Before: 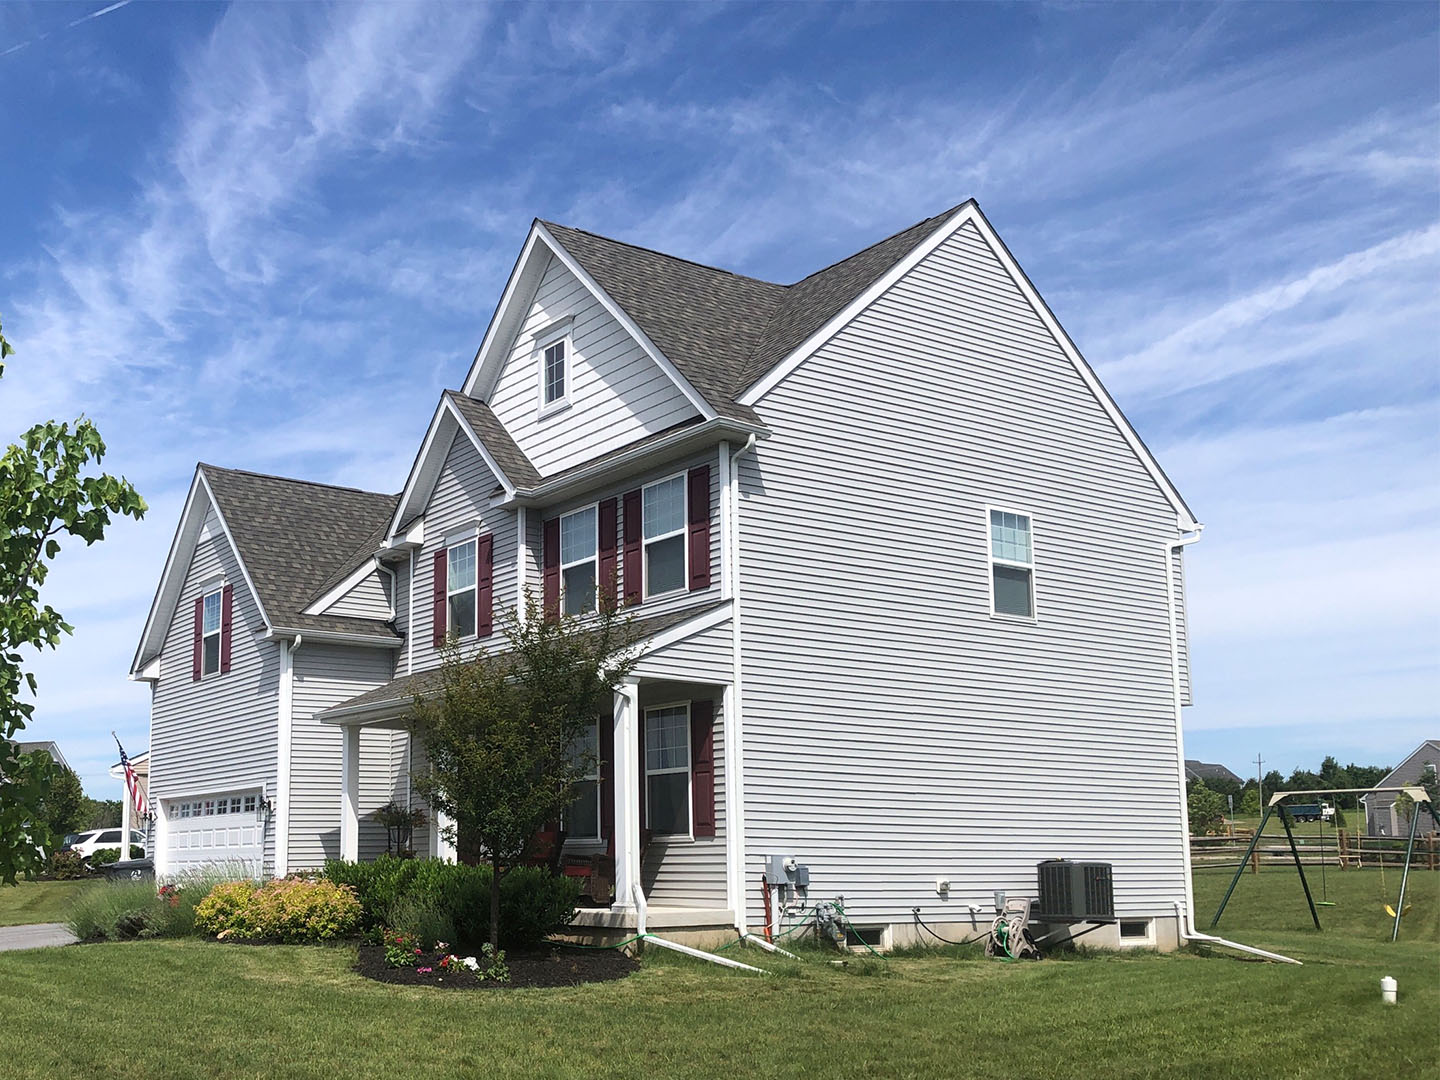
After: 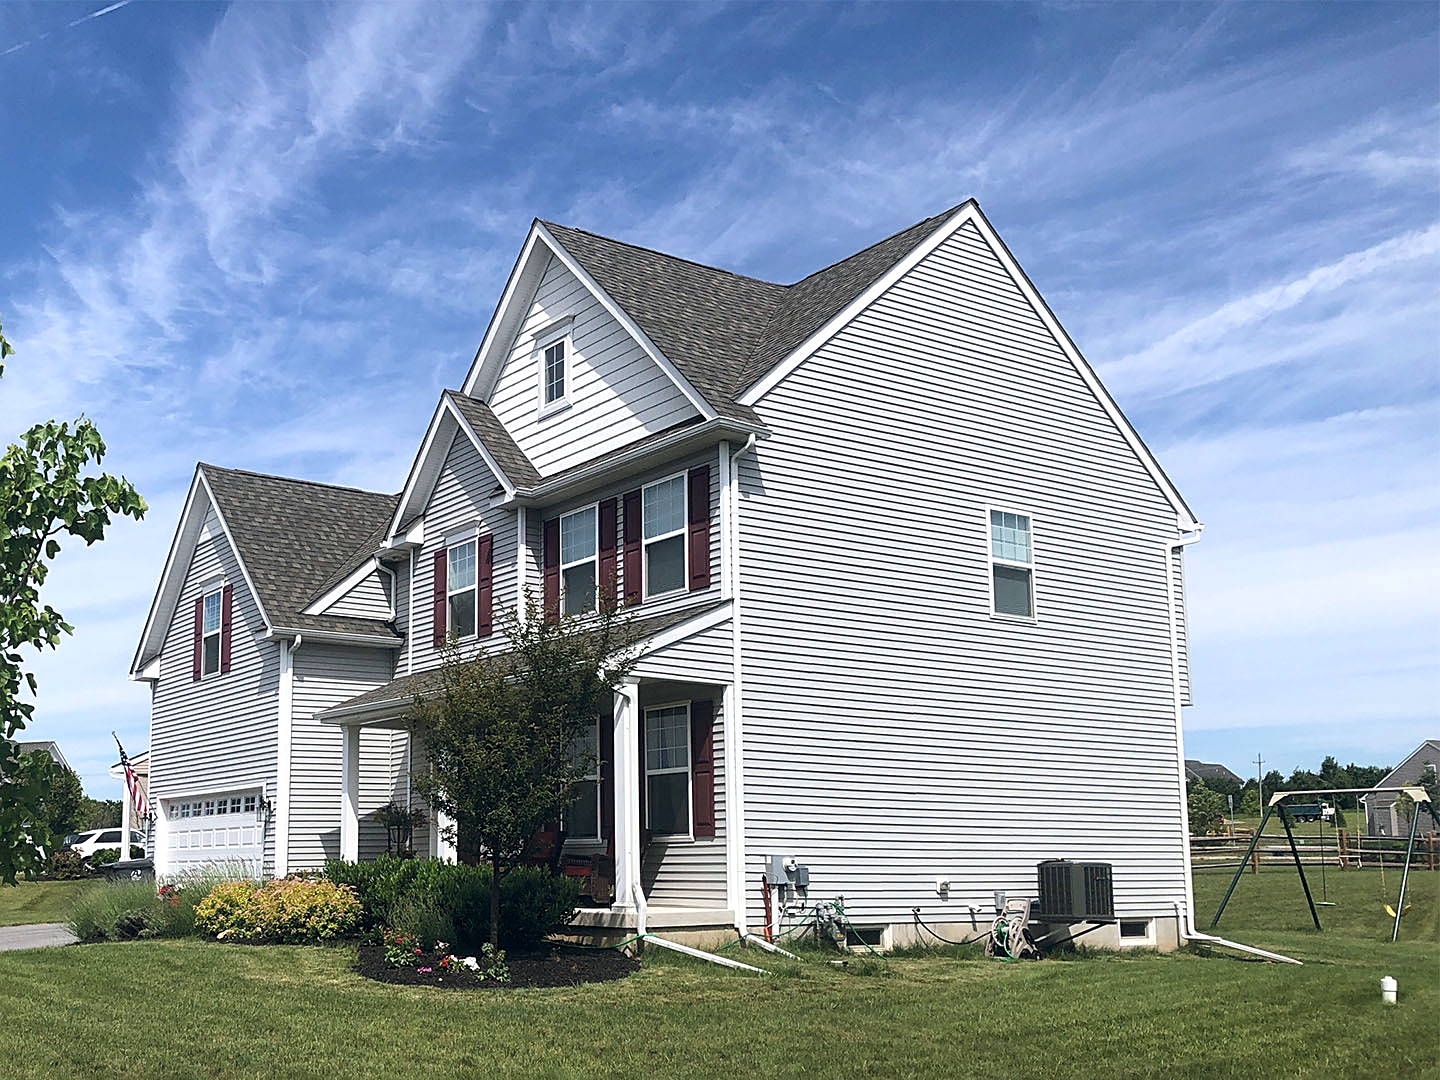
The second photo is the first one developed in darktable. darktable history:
color balance rgb: shadows lift › chroma 3.88%, shadows lift › hue 88.52°, power › hue 214.65°, global offset › chroma 0.1%, global offset › hue 252.4°, contrast 4.45%
sharpen: on, module defaults
